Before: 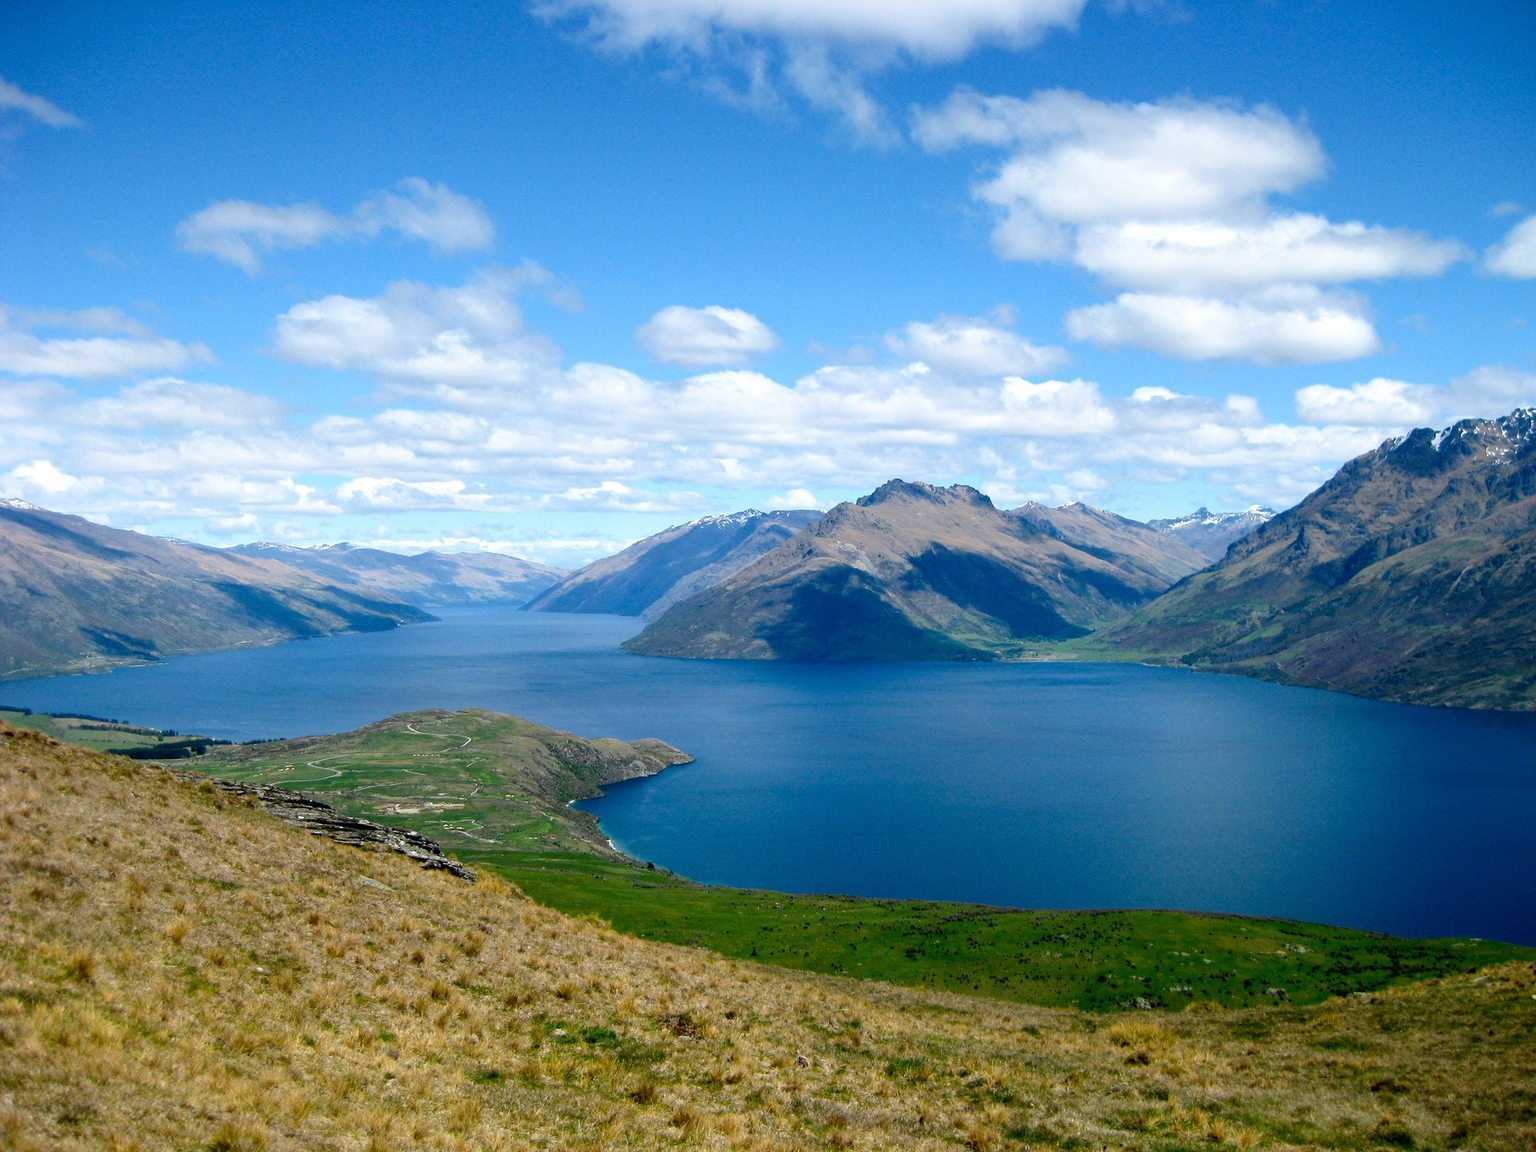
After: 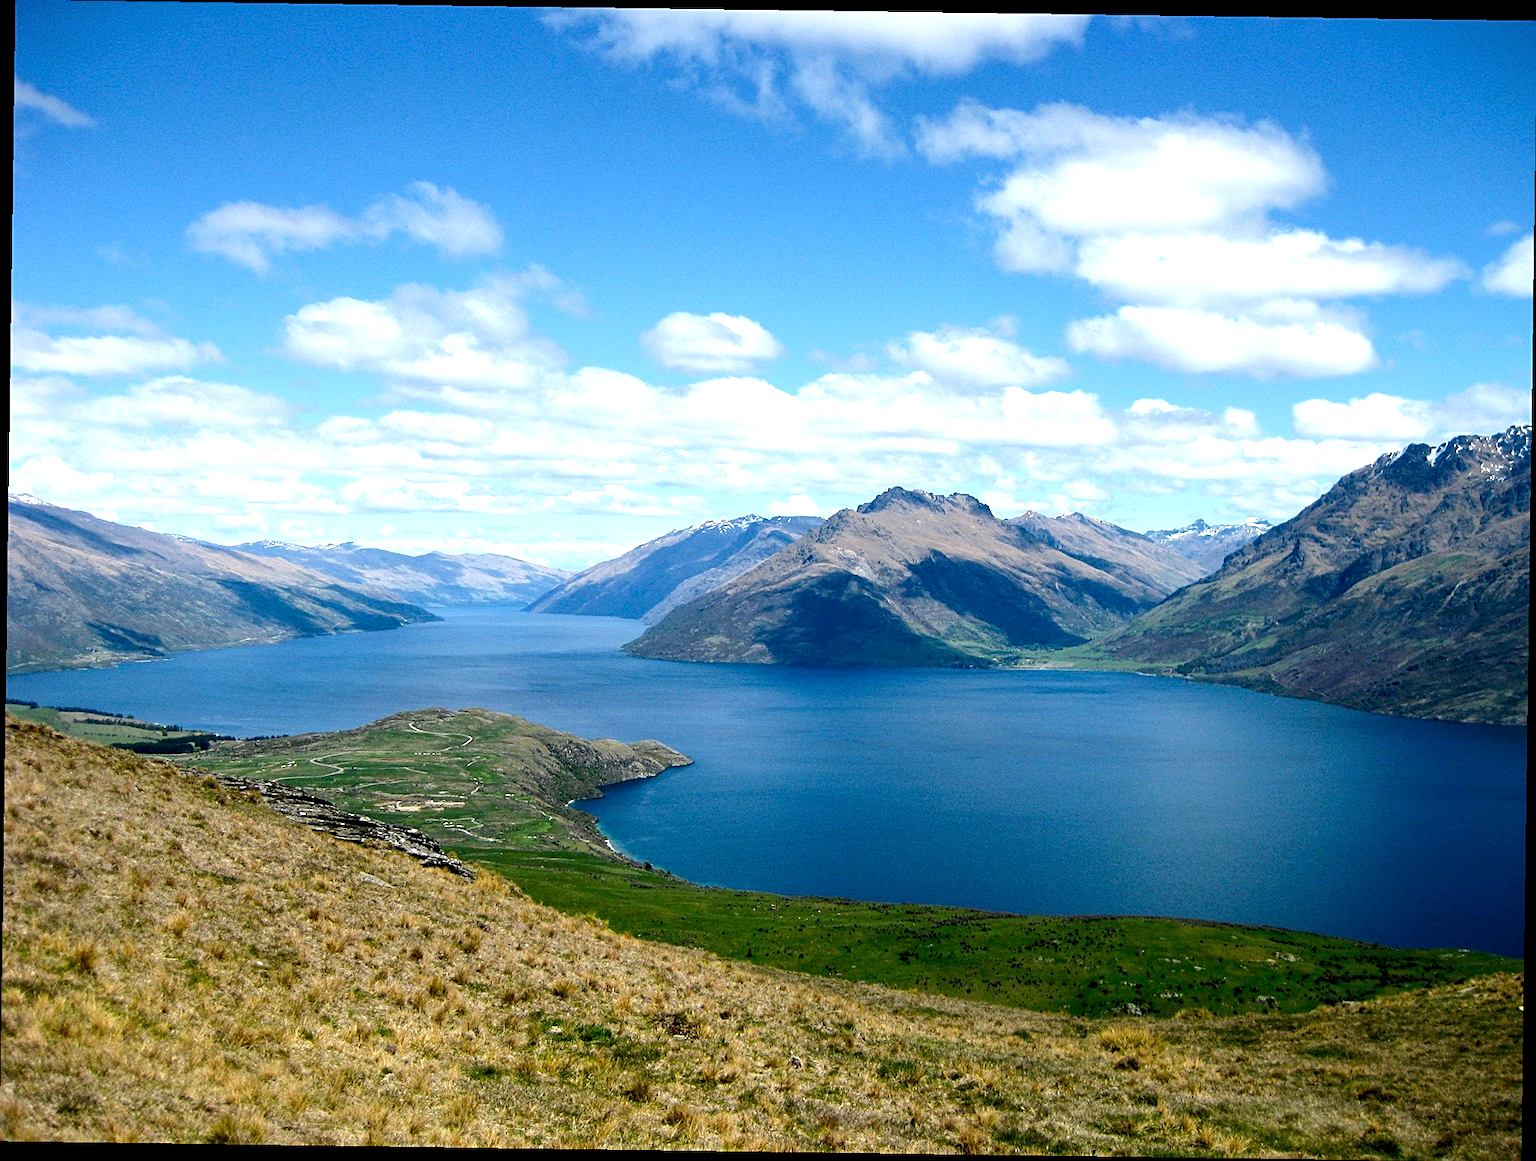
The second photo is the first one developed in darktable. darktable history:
tone equalizer: -8 EV -0.417 EV, -7 EV -0.389 EV, -6 EV -0.333 EV, -5 EV -0.222 EV, -3 EV 0.222 EV, -2 EV 0.333 EV, -1 EV 0.389 EV, +0 EV 0.417 EV, edges refinement/feathering 500, mask exposure compensation -1.57 EV, preserve details no
rotate and perspective: rotation 0.8°, automatic cropping off
sharpen: on, module defaults
local contrast: highlights 100%, shadows 100%, detail 120%, midtone range 0.2
